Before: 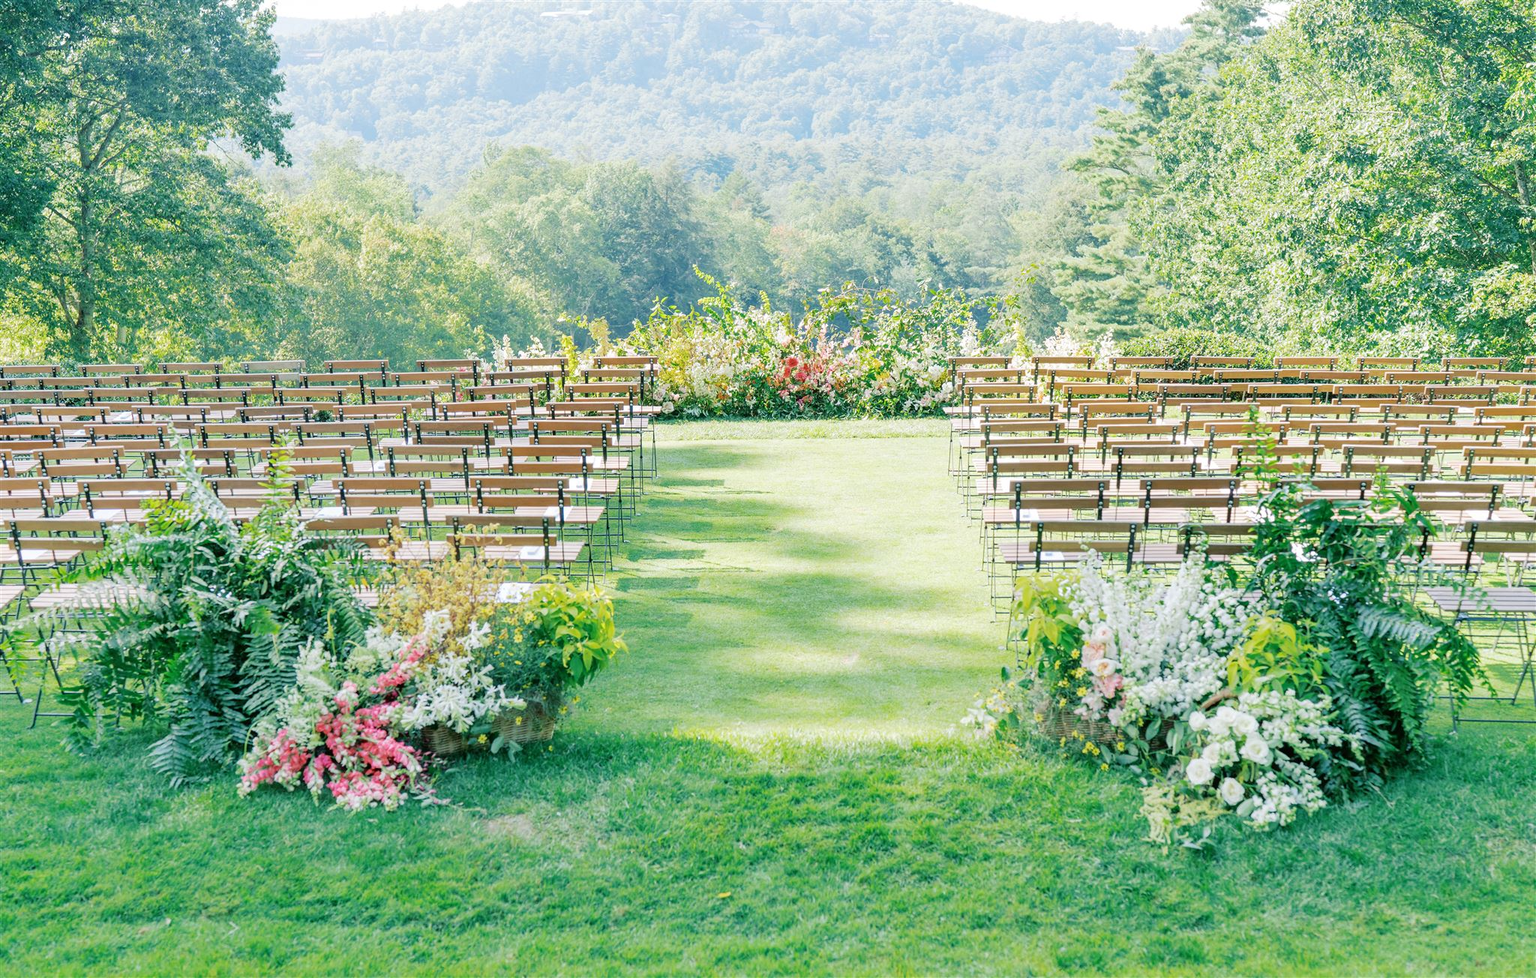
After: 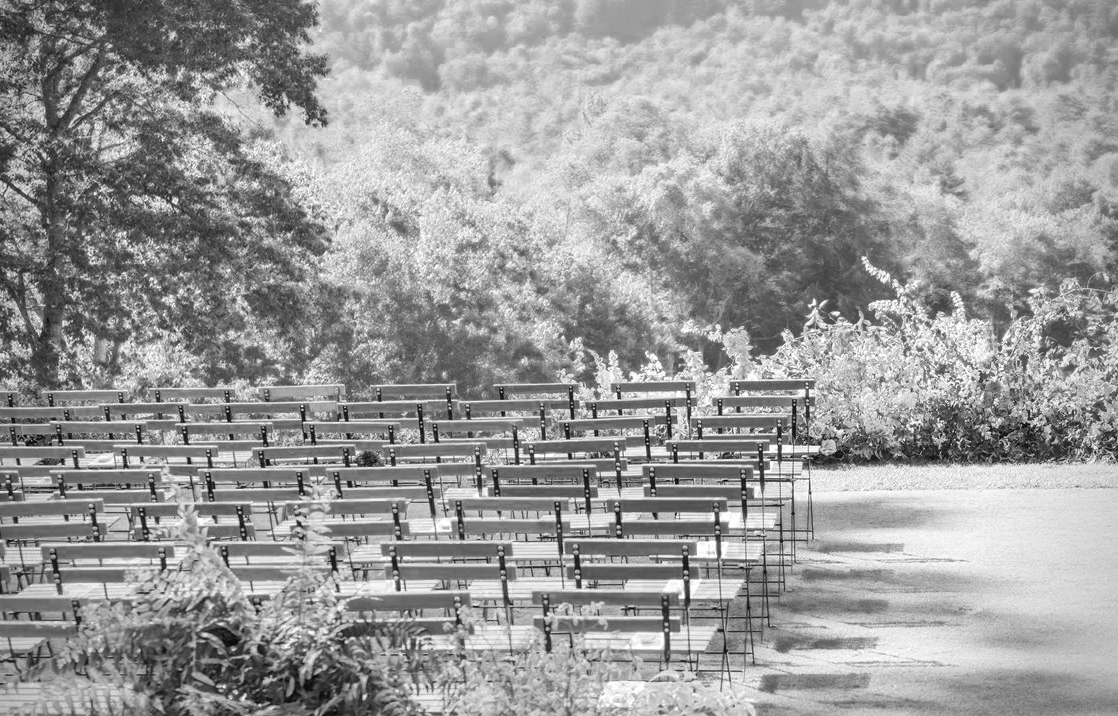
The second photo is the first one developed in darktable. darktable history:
vignetting: brightness -0.576, saturation -0.252
color zones: curves: ch0 [(0.002, 0.589) (0.107, 0.484) (0.146, 0.249) (0.217, 0.352) (0.309, 0.525) (0.39, 0.404) (0.455, 0.169) (0.597, 0.055) (0.724, 0.212) (0.775, 0.691) (0.869, 0.571) (1, 0.587)]; ch1 [(0, 0) (0.143, 0) (0.286, 0) (0.429, 0) (0.571, 0) (0.714, 0) (0.857, 0)]
crop and rotate: left 3.062%, top 7.443%, right 42.341%, bottom 37.591%
